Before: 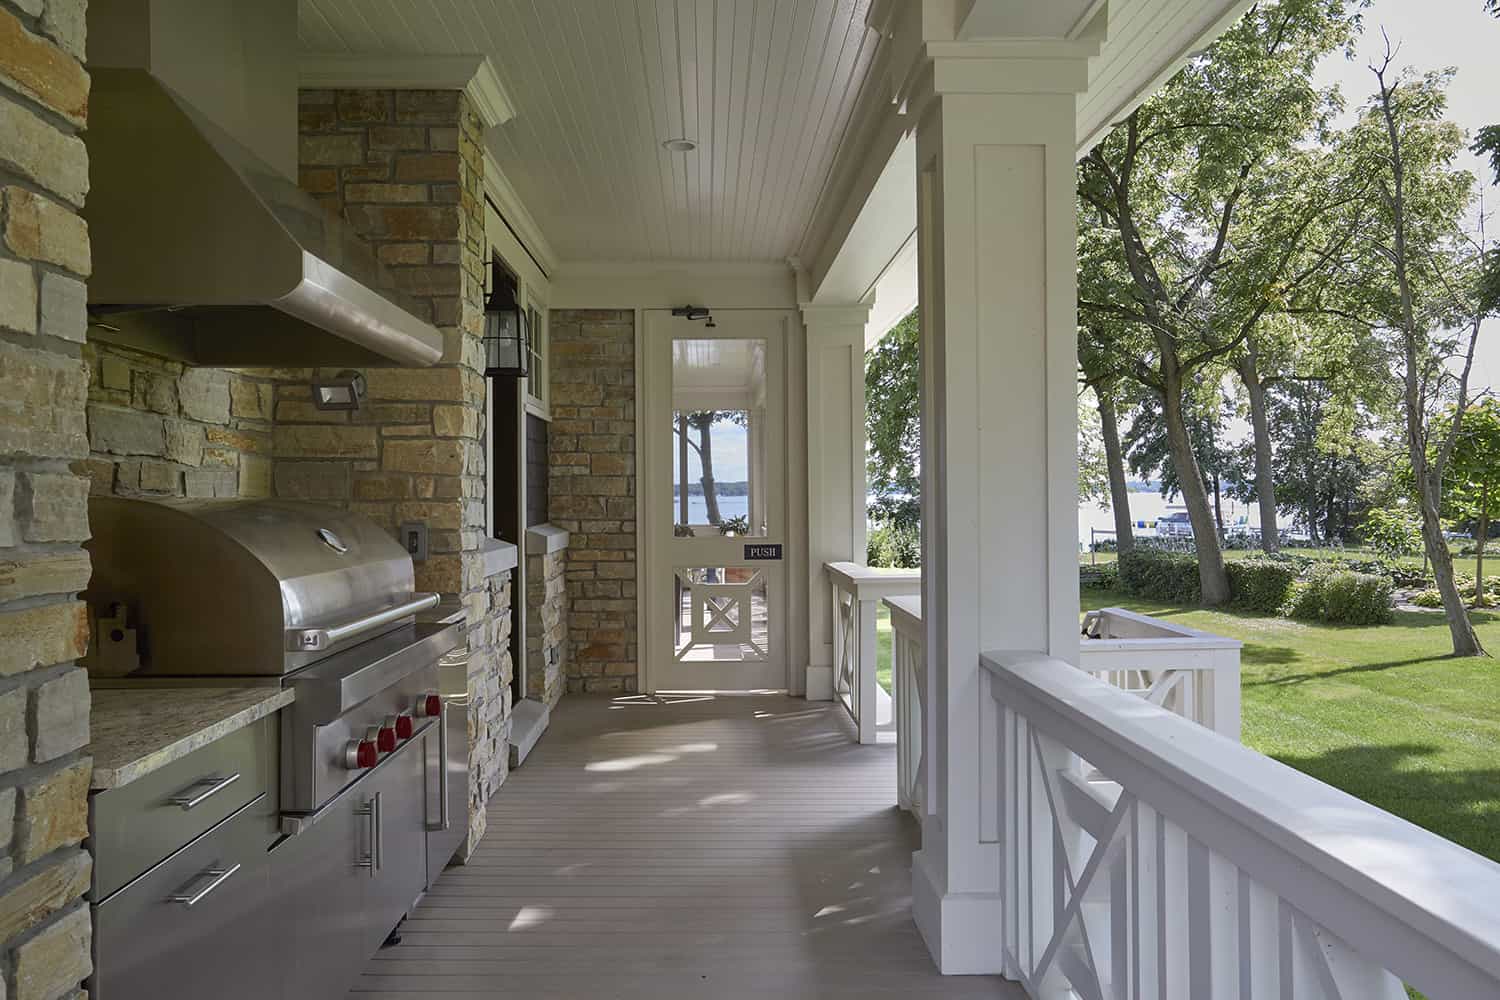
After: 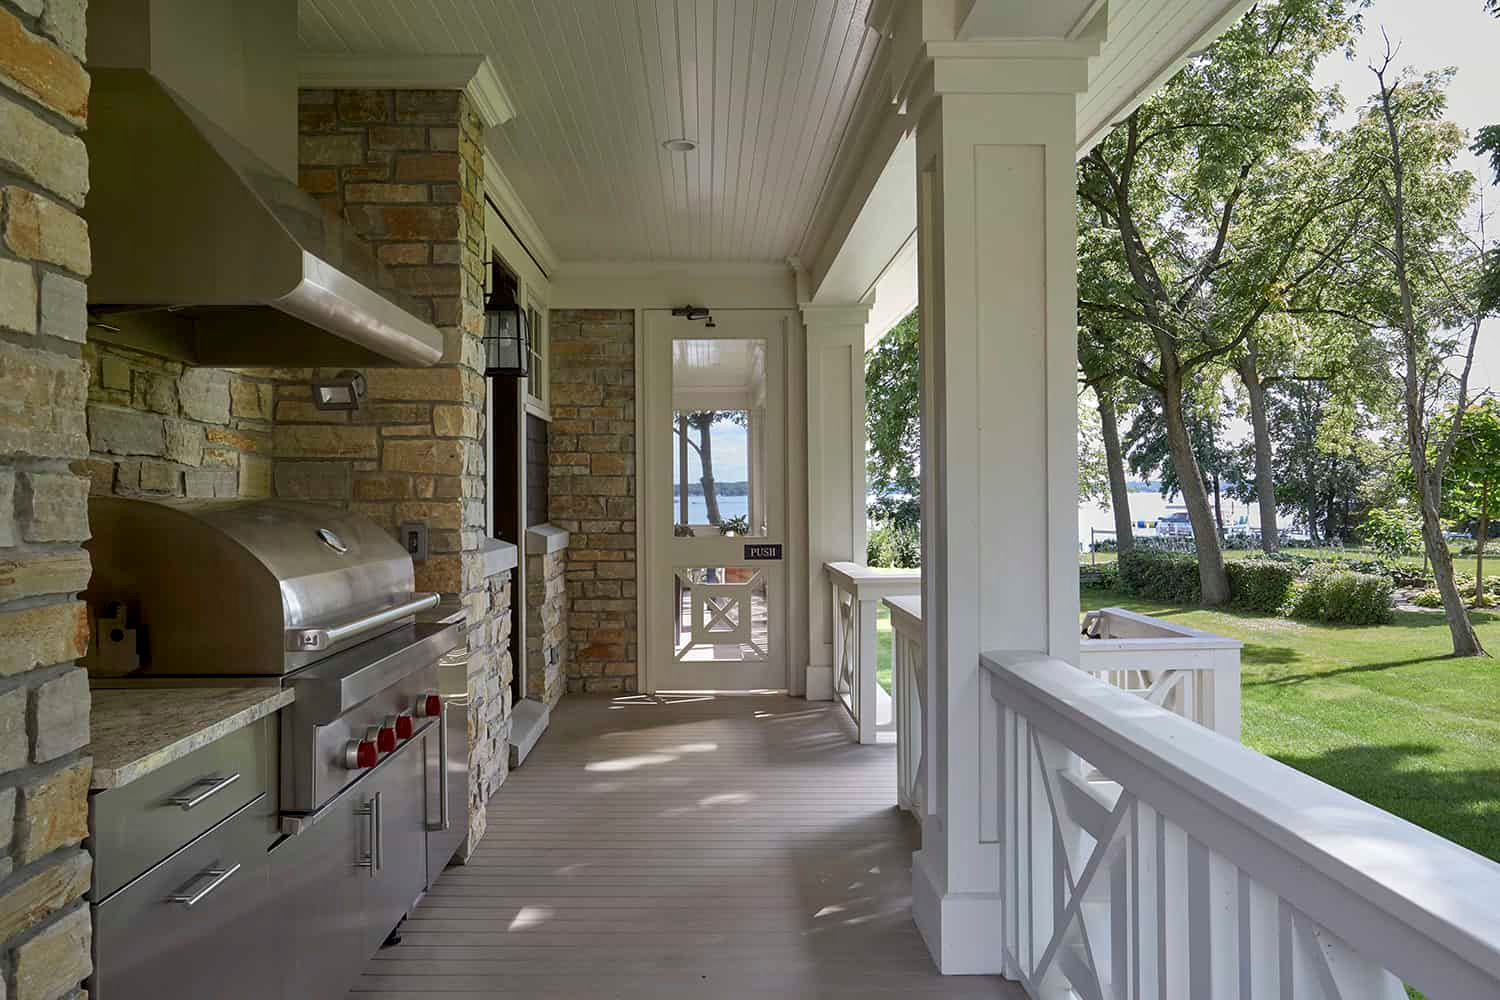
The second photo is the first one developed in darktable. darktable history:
local contrast: highlights 104%, shadows 102%, detail 119%, midtone range 0.2
